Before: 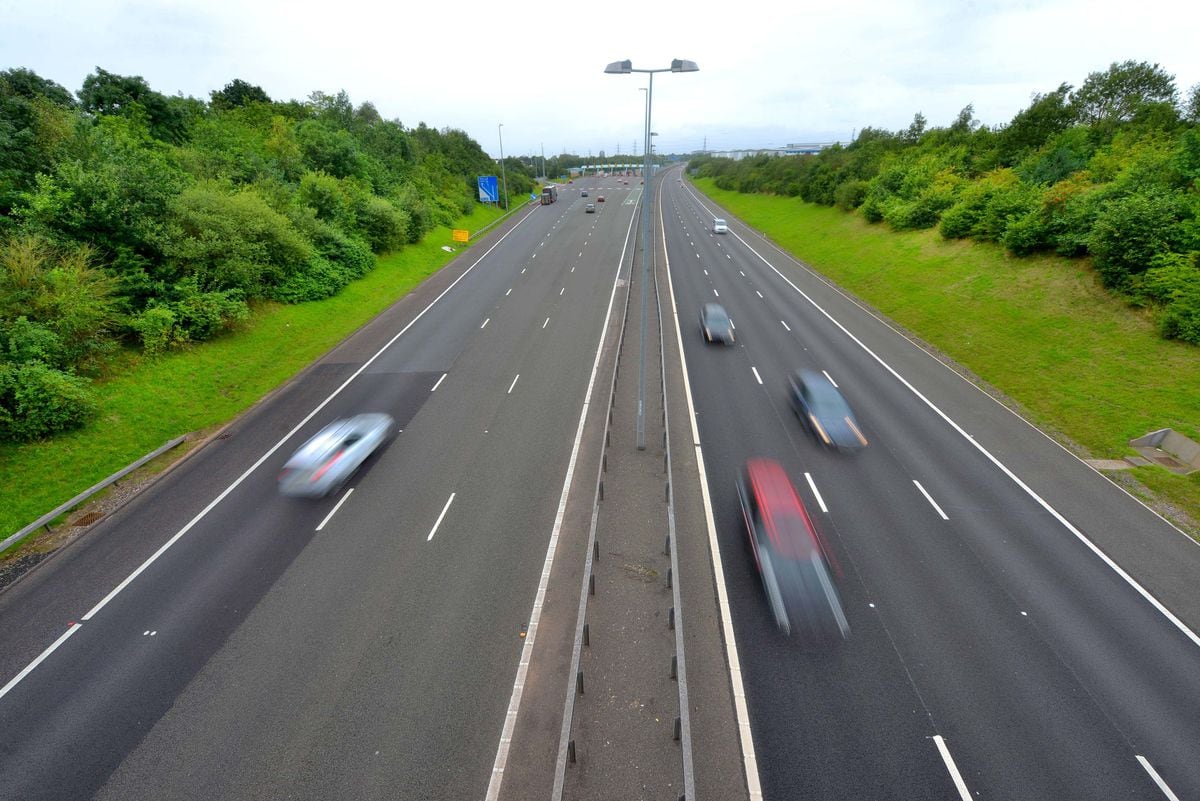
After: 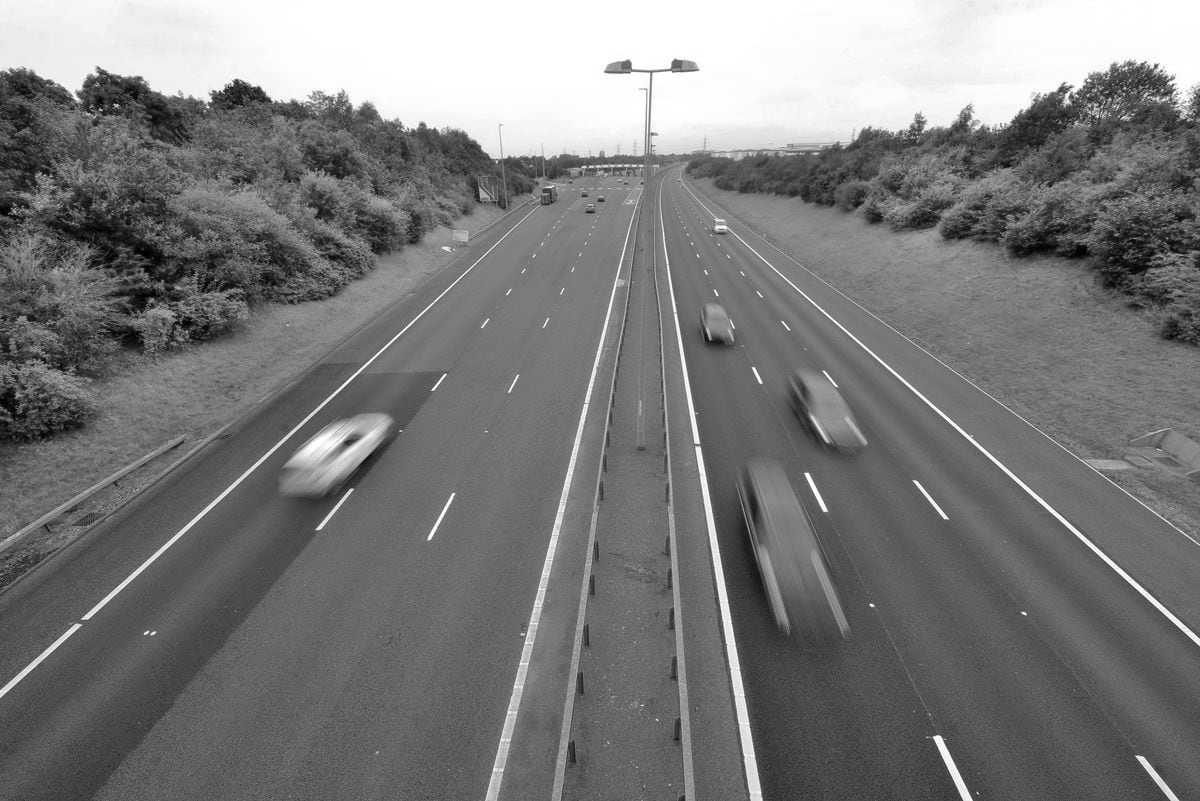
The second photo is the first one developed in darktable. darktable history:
shadows and highlights: shadows 37.27, highlights -28.18, soften with gaussian
monochrome: on, module defaults
